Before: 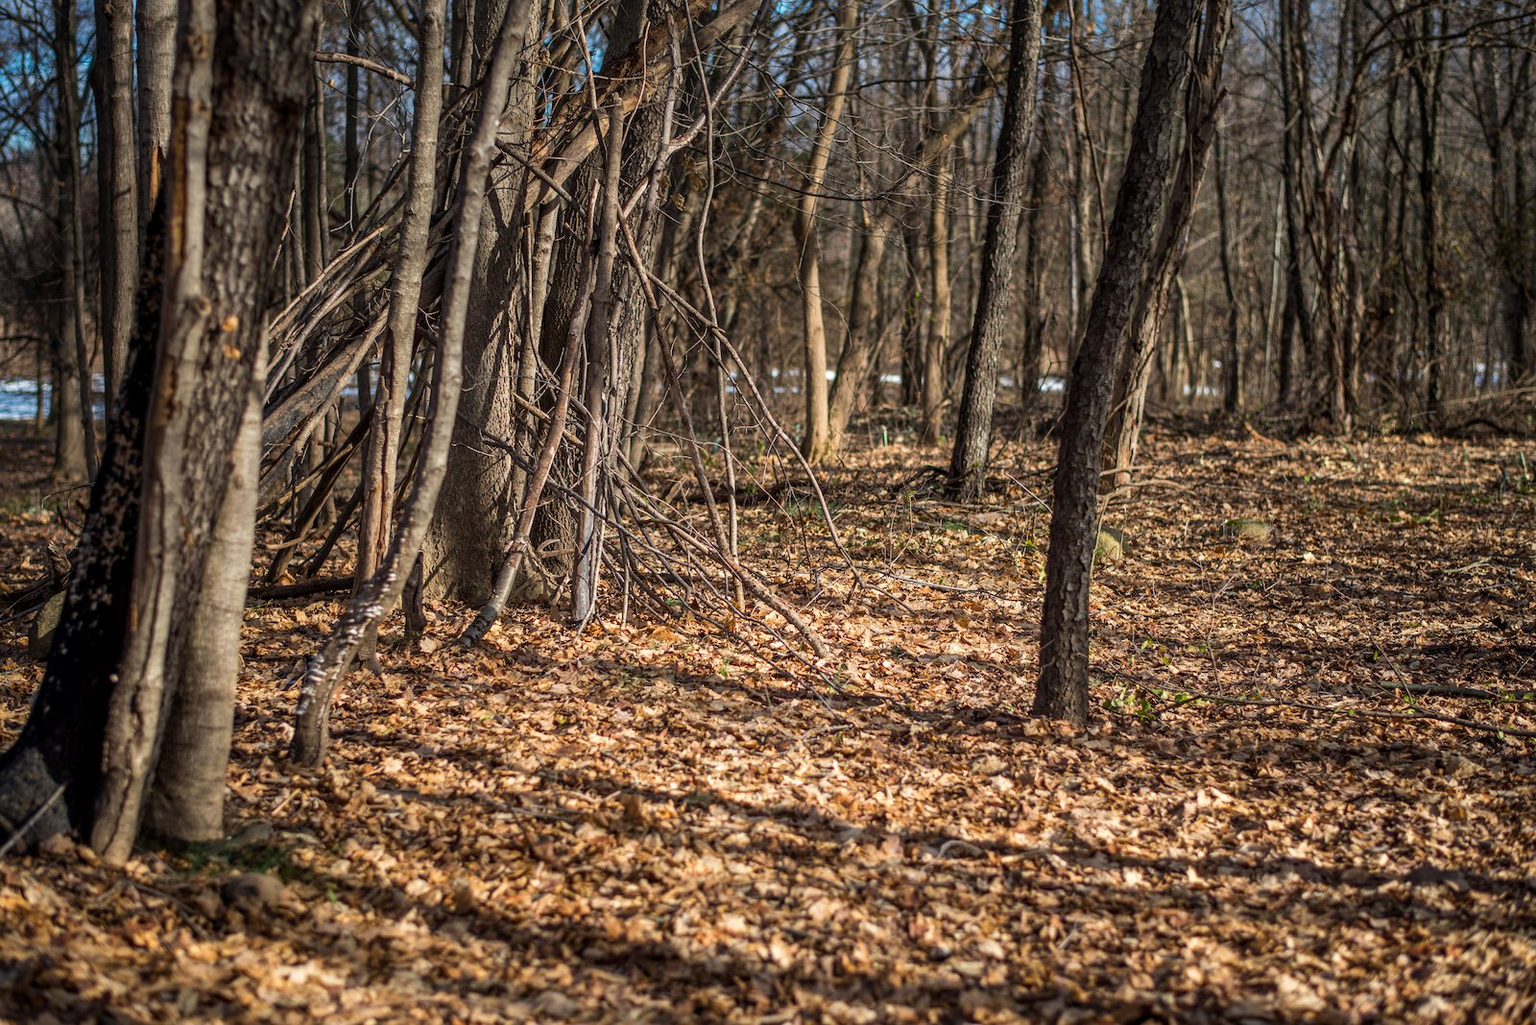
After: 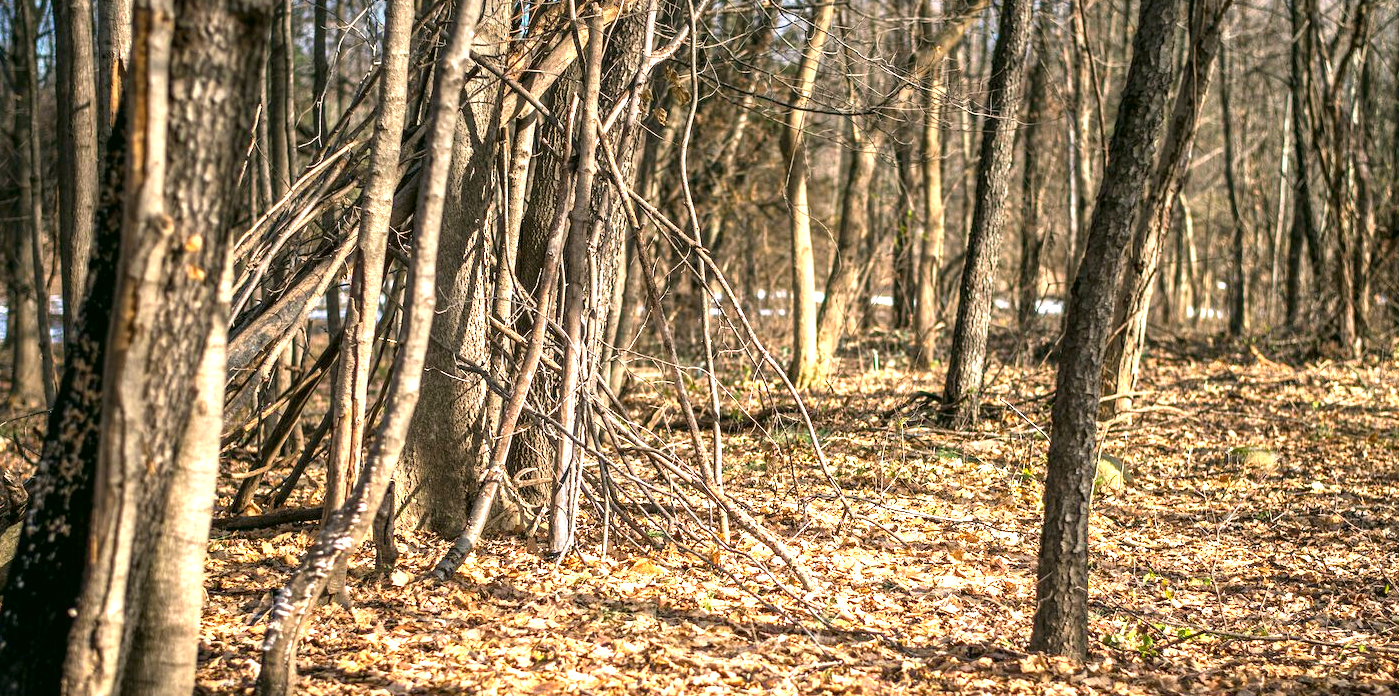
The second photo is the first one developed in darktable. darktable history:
crop: left 2.88%, top 8.847%, right 9.652%, bottom 25.971%
color correction: highlights a* 4.17, highlights b* 4.98, shadows a* -7.13, shadows b* 4.76
exposure: black level correction 0, exposure 1.46 EV, compensate exposure bias true, compensate highlight preservation false
